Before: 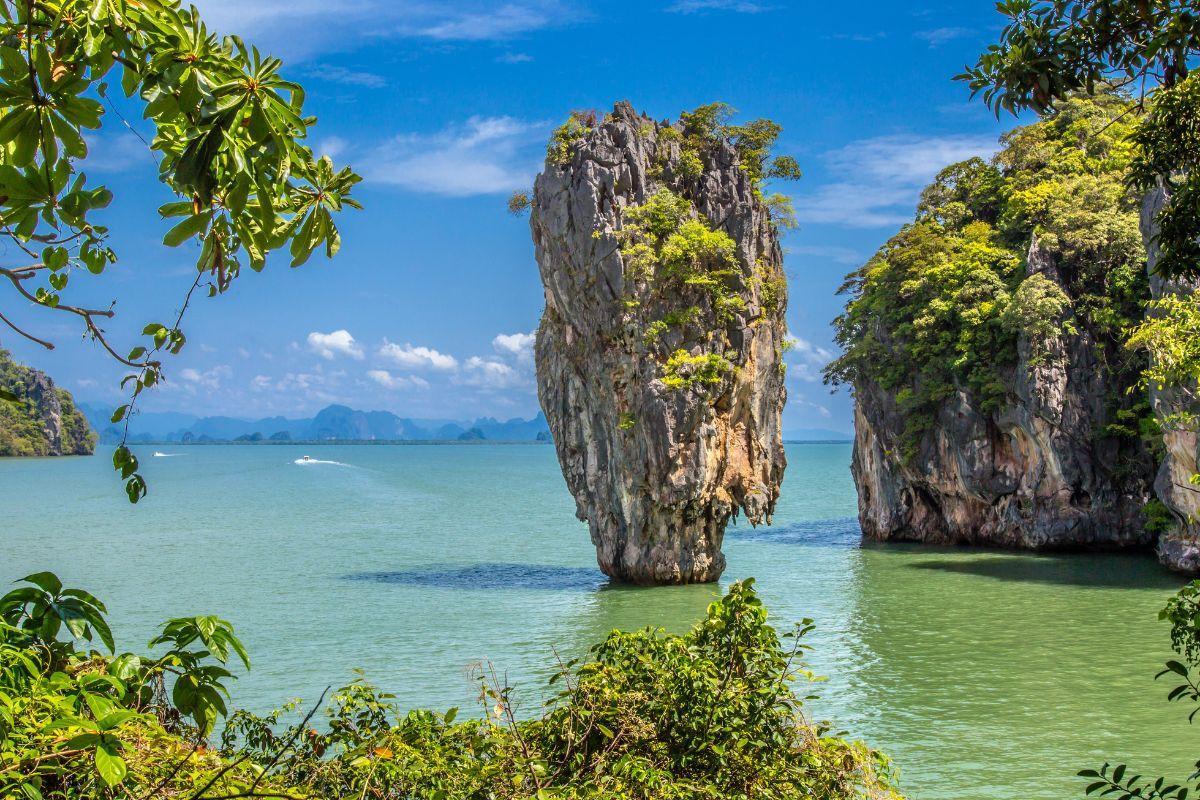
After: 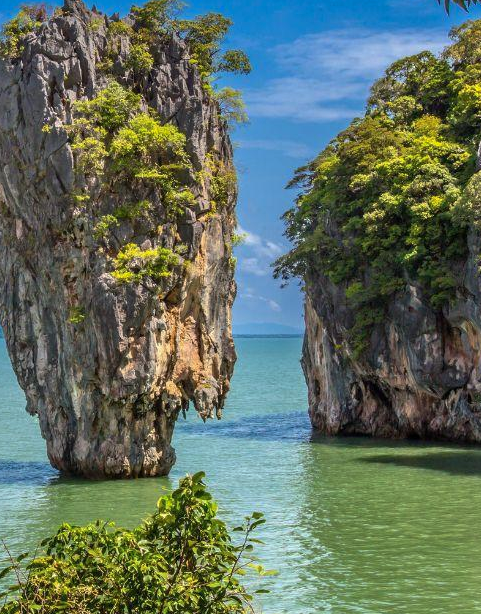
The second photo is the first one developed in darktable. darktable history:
crop: left 45.883%, top 13.338%, right 14.004%, bottom 9.835%
local contrast: mode bilateral grid, contrast 10, coarseness 25, detail 112%, midtone range 0.2
tone curve: curves: ch0 [(0, 0) (0.915, 0.89) (1, 1)], preserve colors none
